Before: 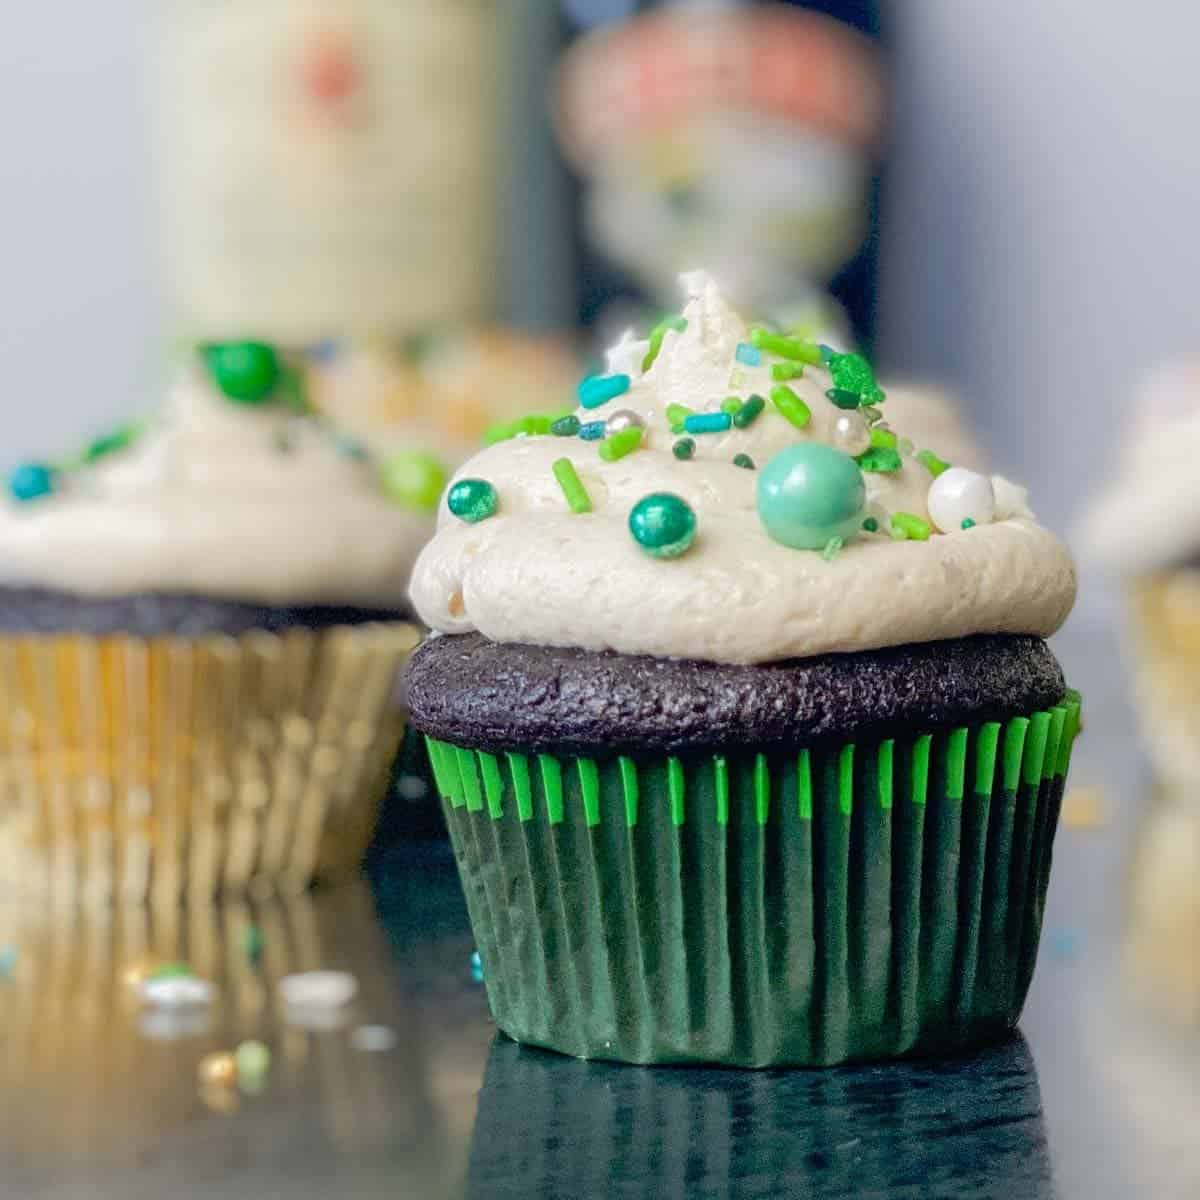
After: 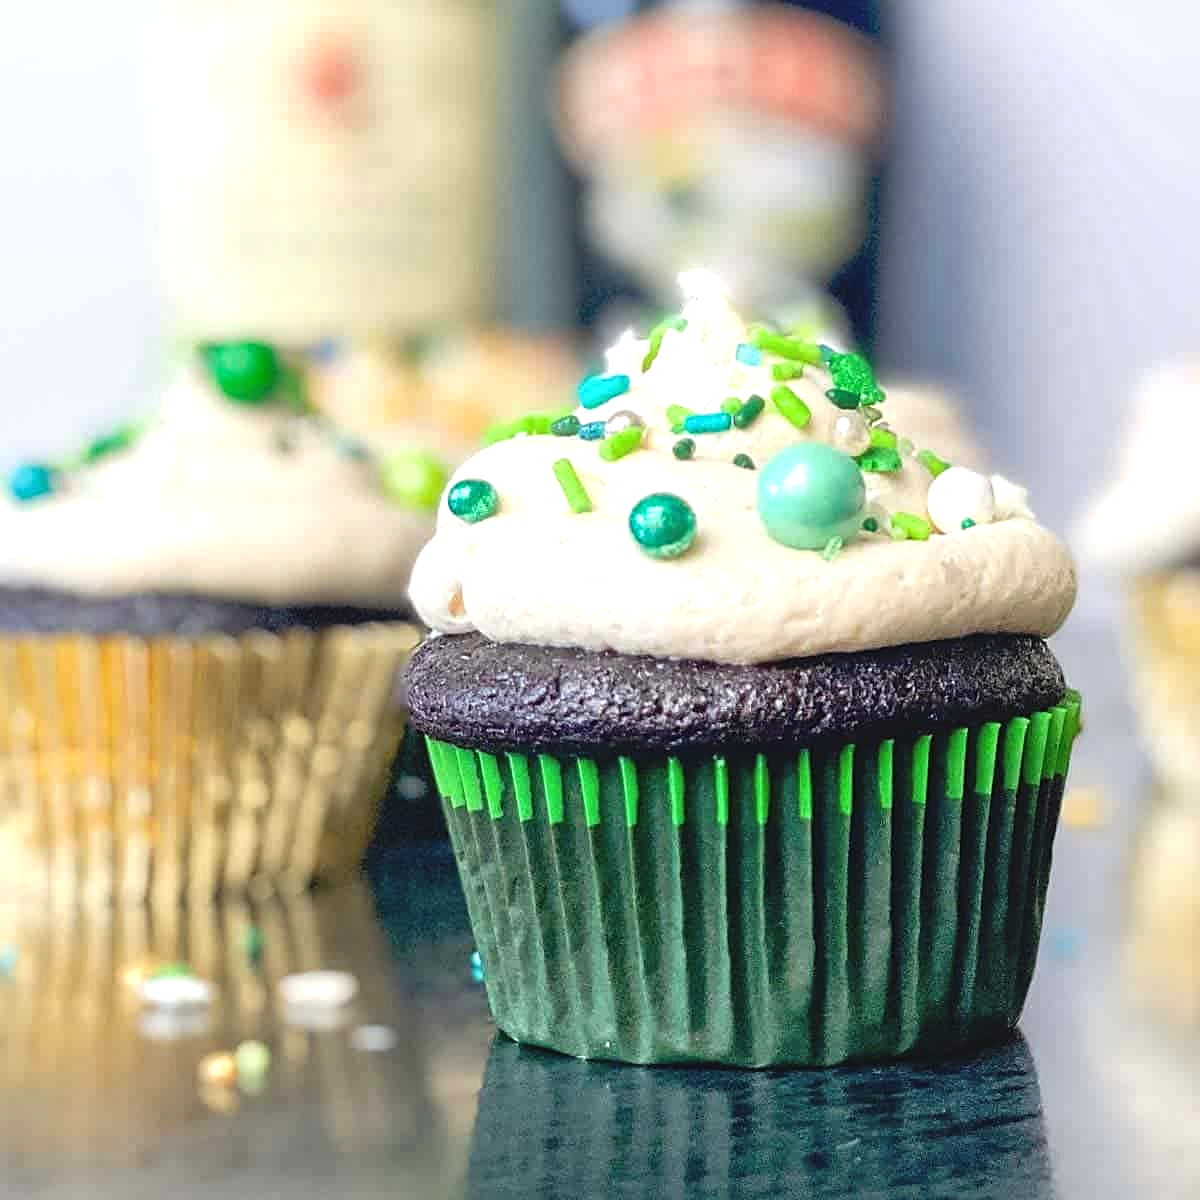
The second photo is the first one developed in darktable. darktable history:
sharpen: radius 1.971
exposure: black level correction -0.005, exposure 0.624 EV, compensate highlight preservation false
local contrast: mode bilateral grid, contrast 20, coarseness 50, detail 120%, midtone range 0.2
